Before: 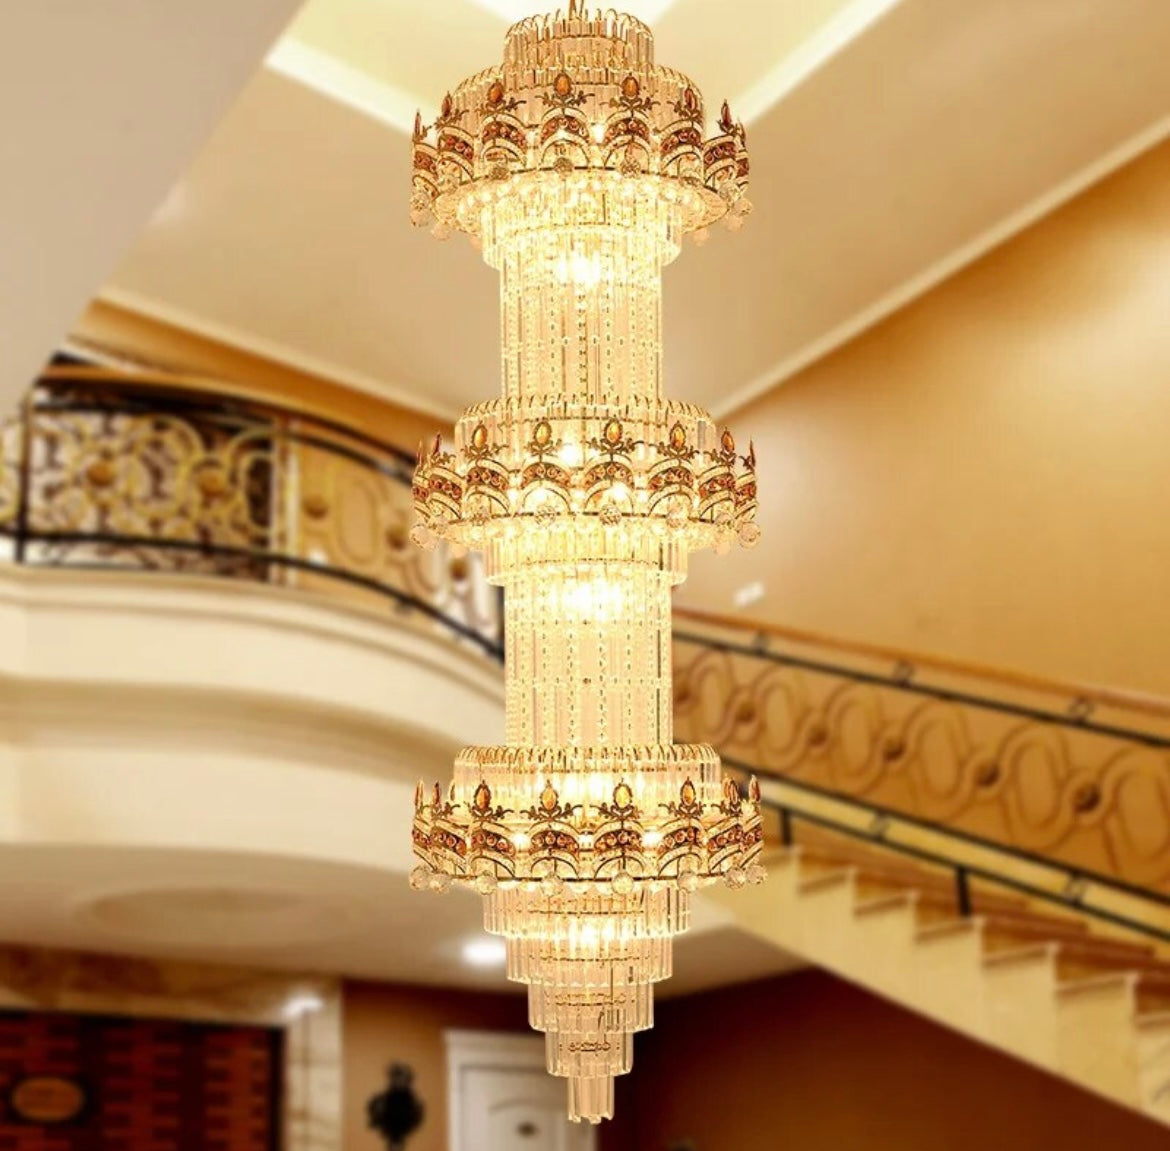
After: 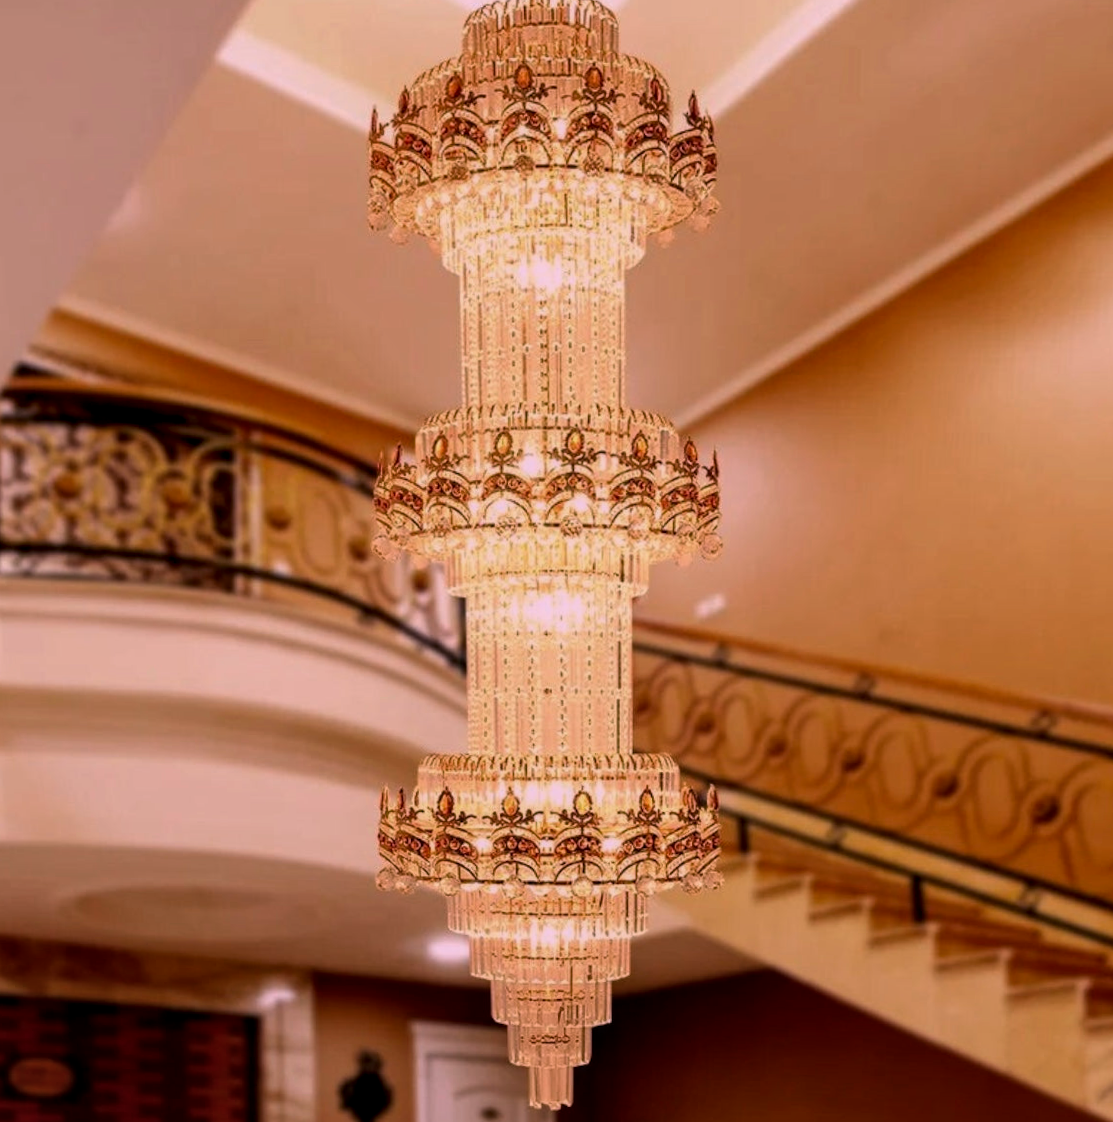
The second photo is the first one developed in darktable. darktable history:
exposure: exposure -1 EV, compensate highlight preservation false
color balance: contrast 10%
rotate and perspective: rotation 0.074°, lens shift (vertical) 0.096, lens shift (horizontal) -0.041, crop left 0.043, crop right 0.952, crop top 0.024, crop bottom 0.979
white balance: red 1.188, blue 1.11
local contrast: on, module defaults
